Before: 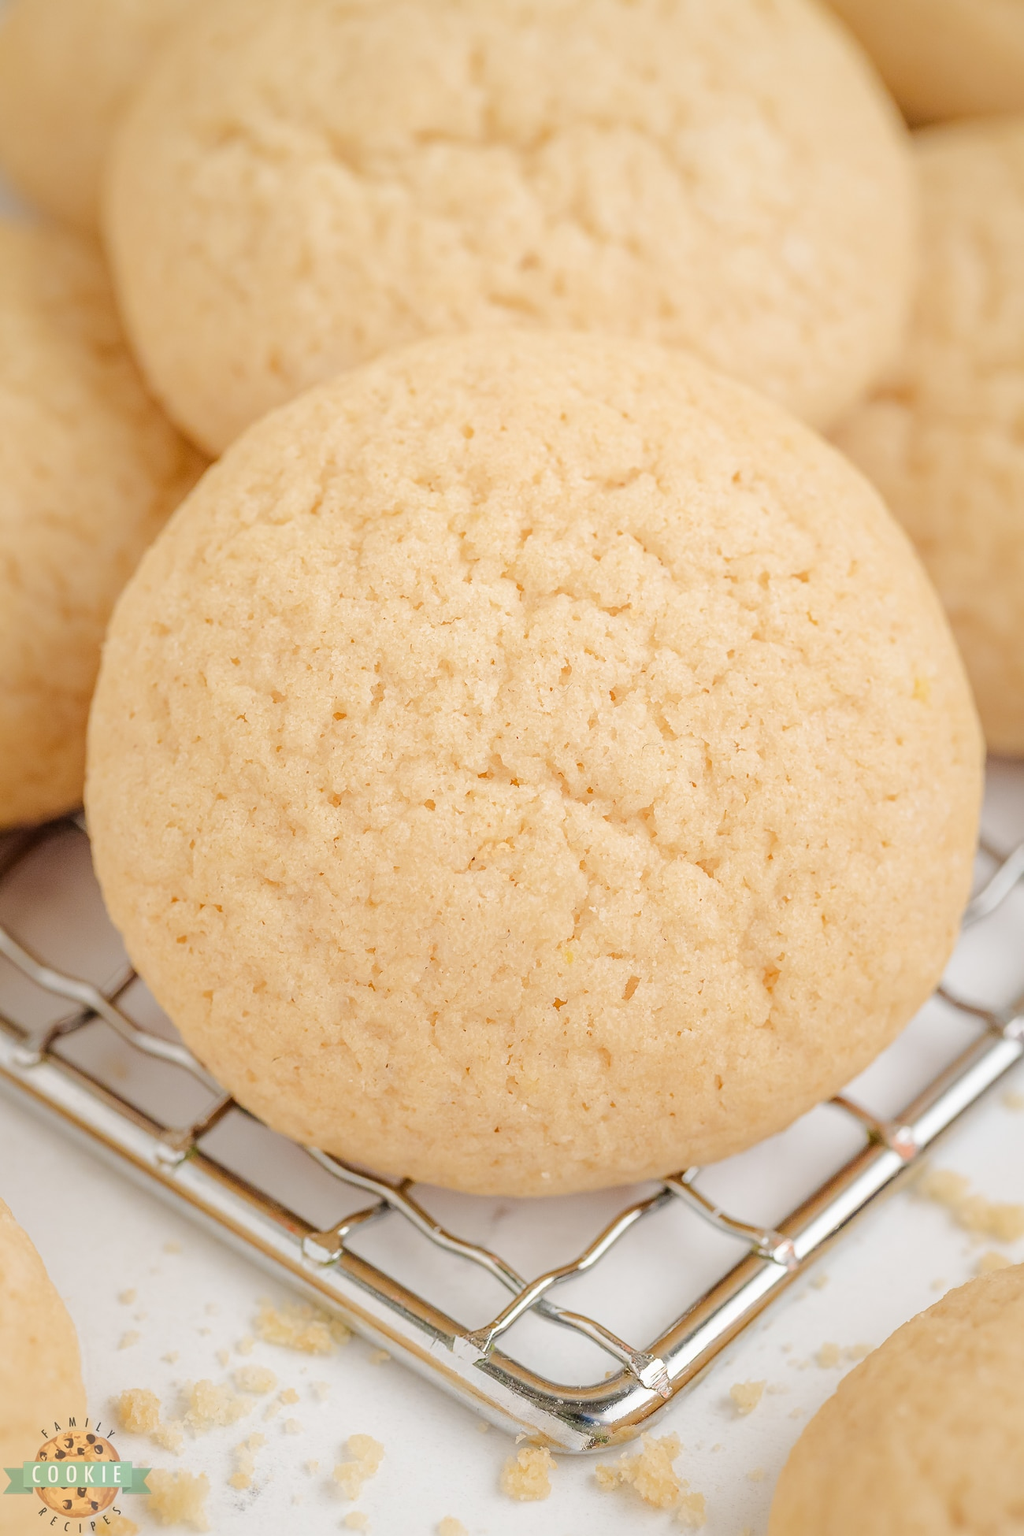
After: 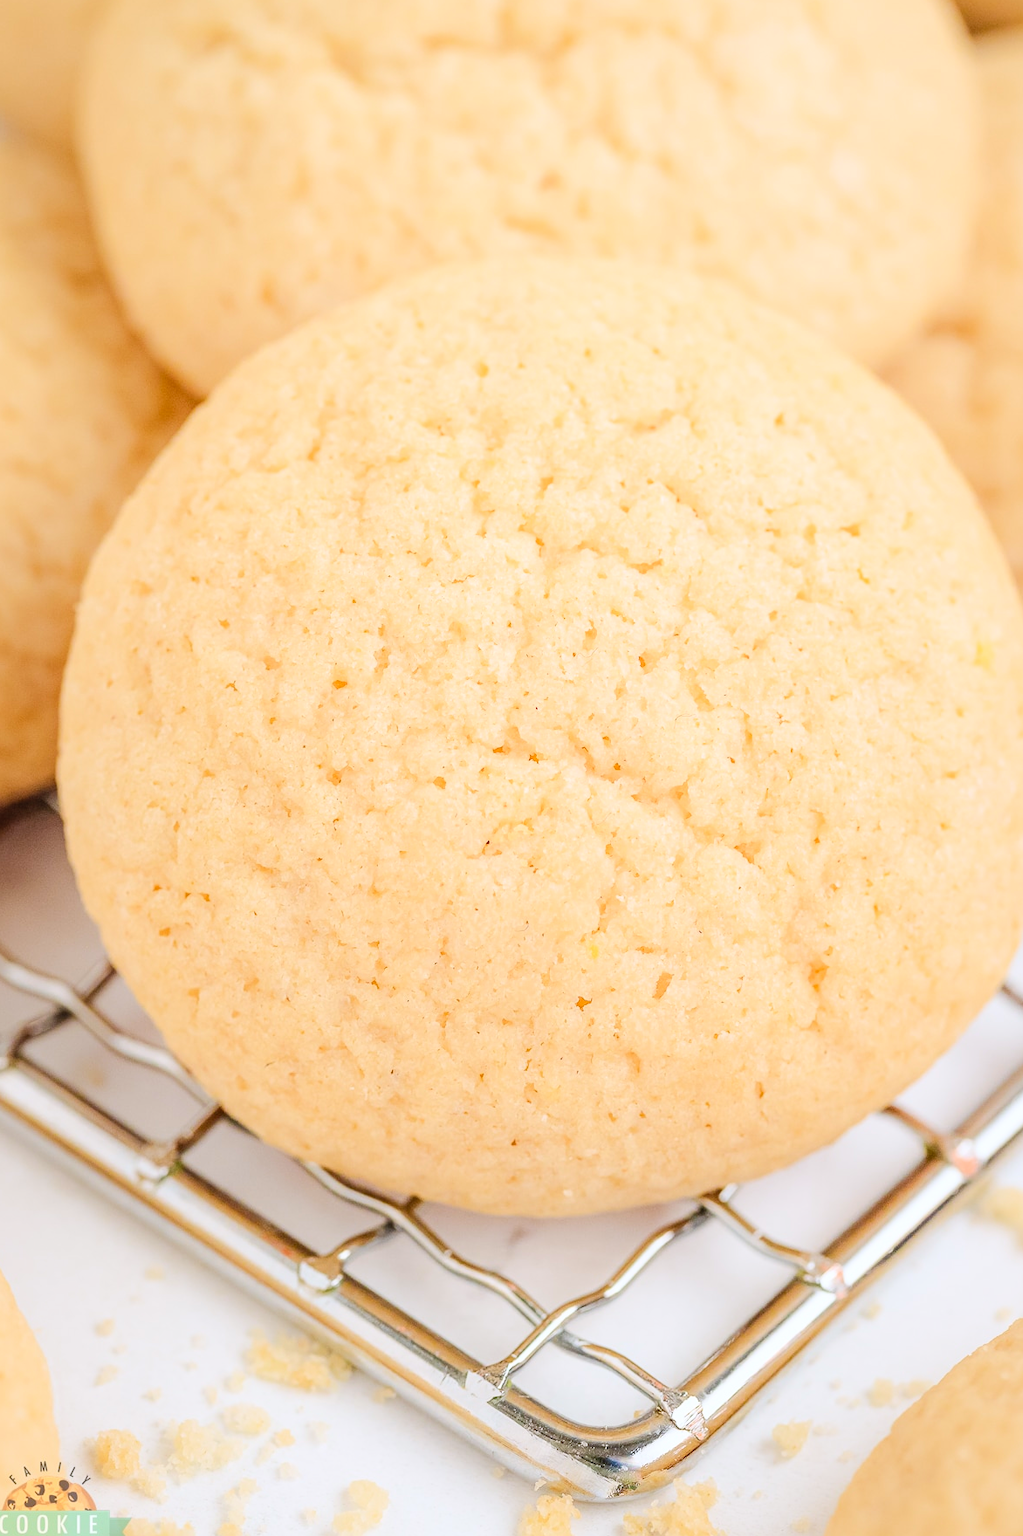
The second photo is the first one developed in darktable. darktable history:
white balance: red 0.983, blue 1.036
contrast brightness saturation: contrast 0.2, brightness 0.16, saturation 0.22
crop: left 3.305%, top 6.436%, right 6.389%, bottom 3.258%
